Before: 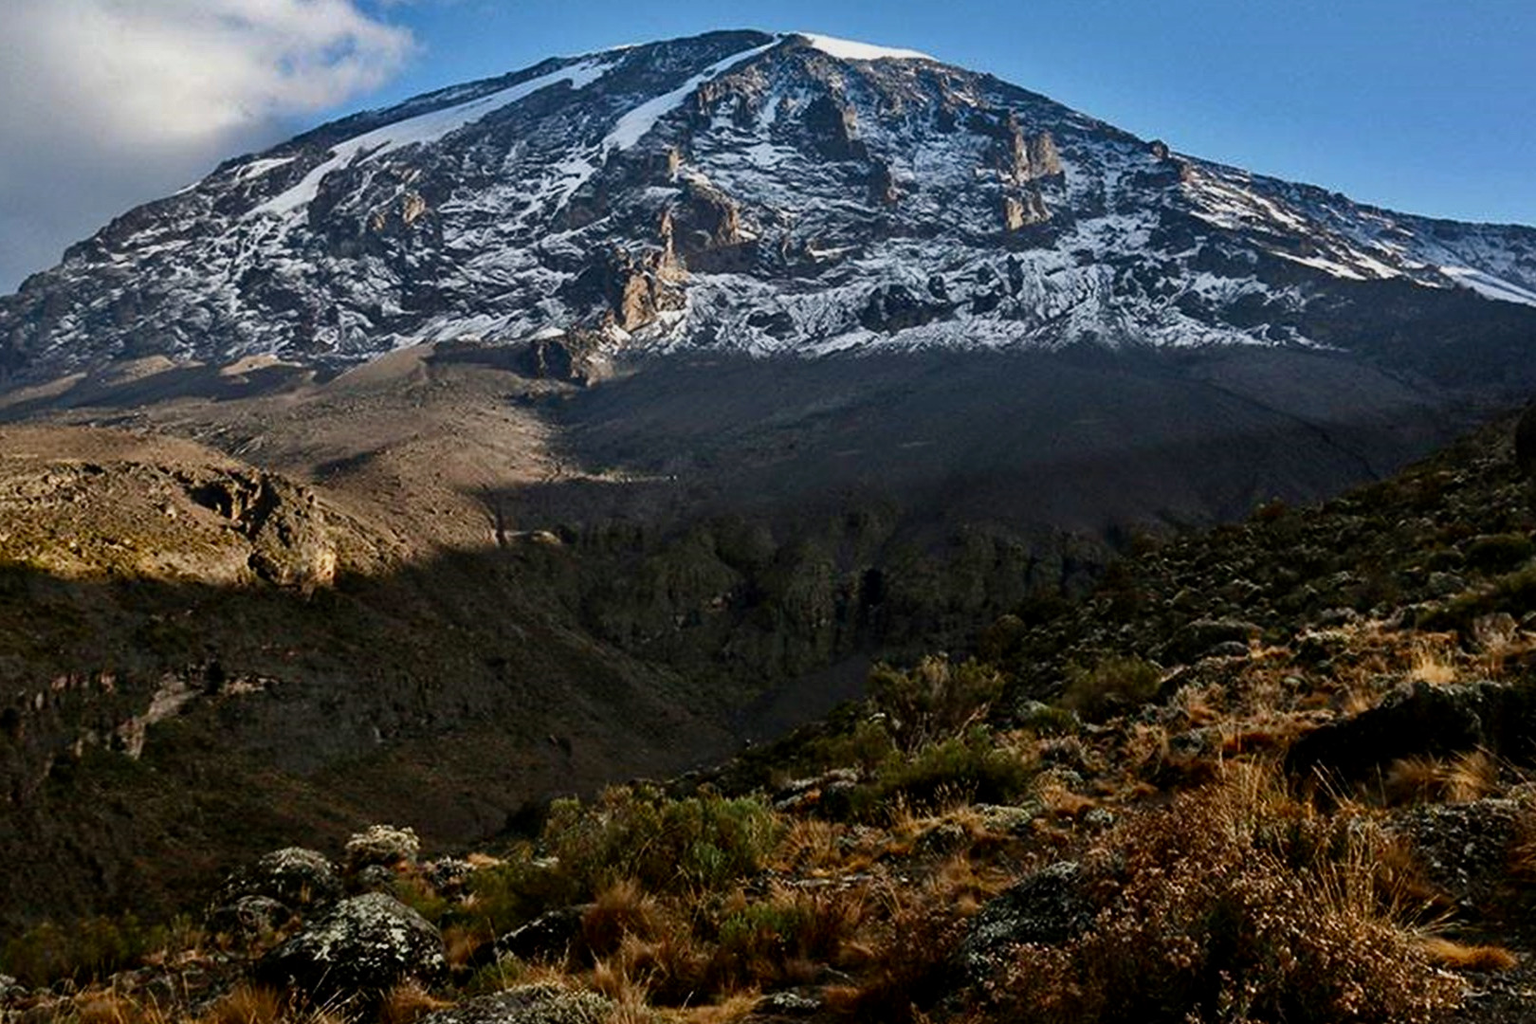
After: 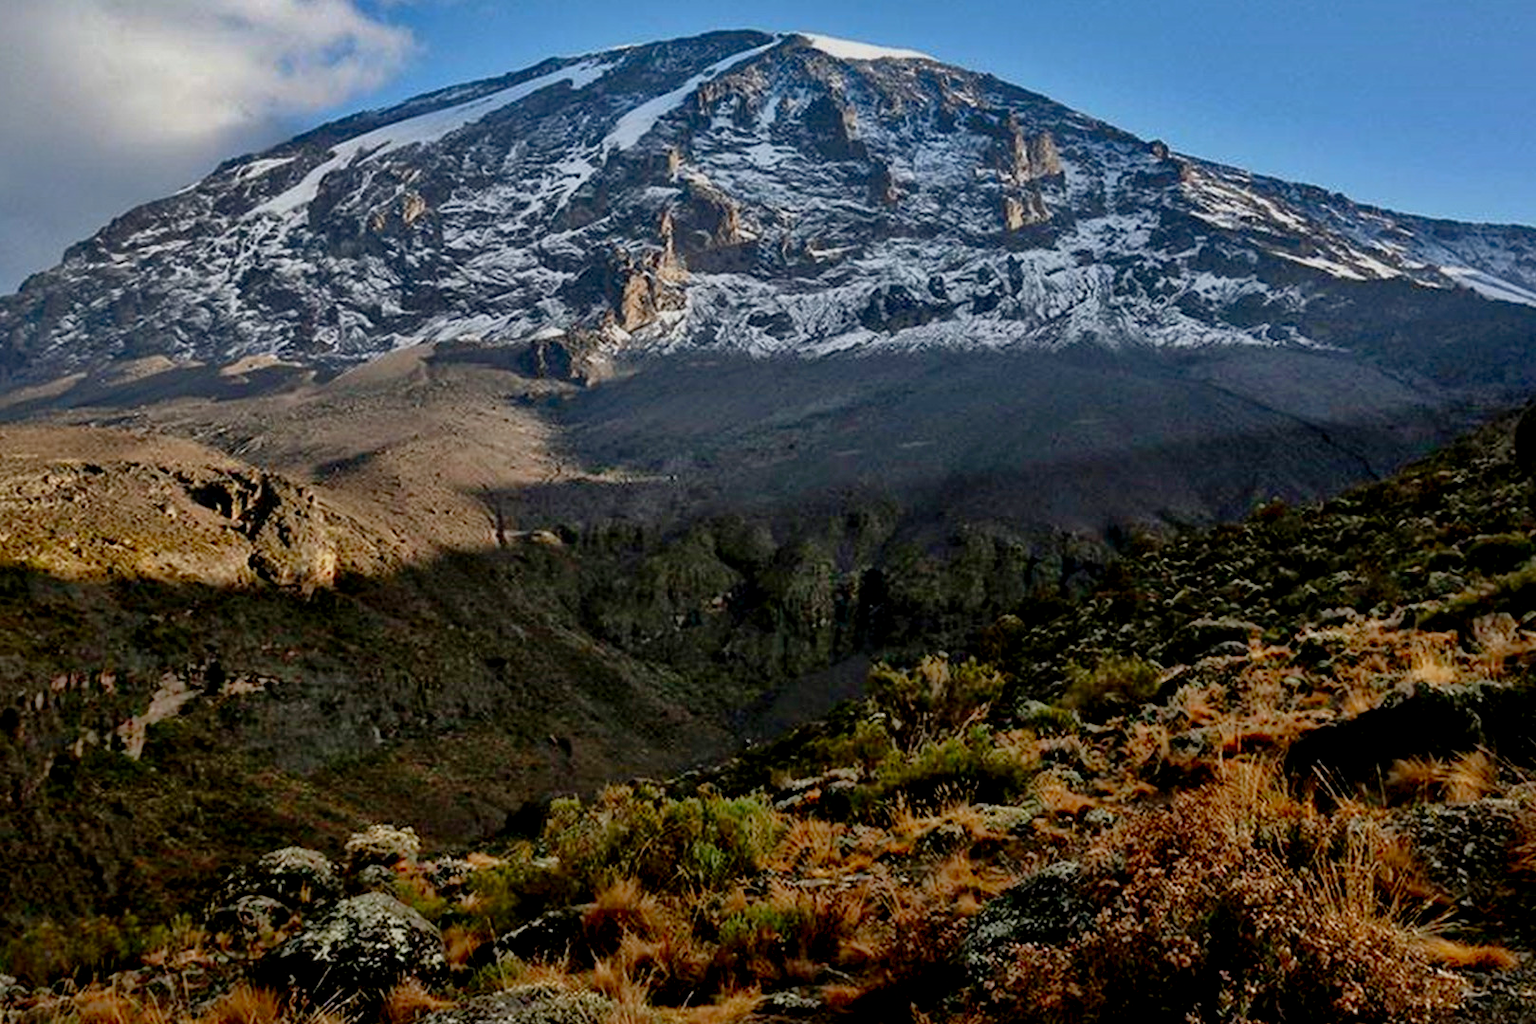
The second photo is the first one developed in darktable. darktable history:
shadows and highlights: shadows color adjustment 98.02%, highlights color adjustment 57.77%
